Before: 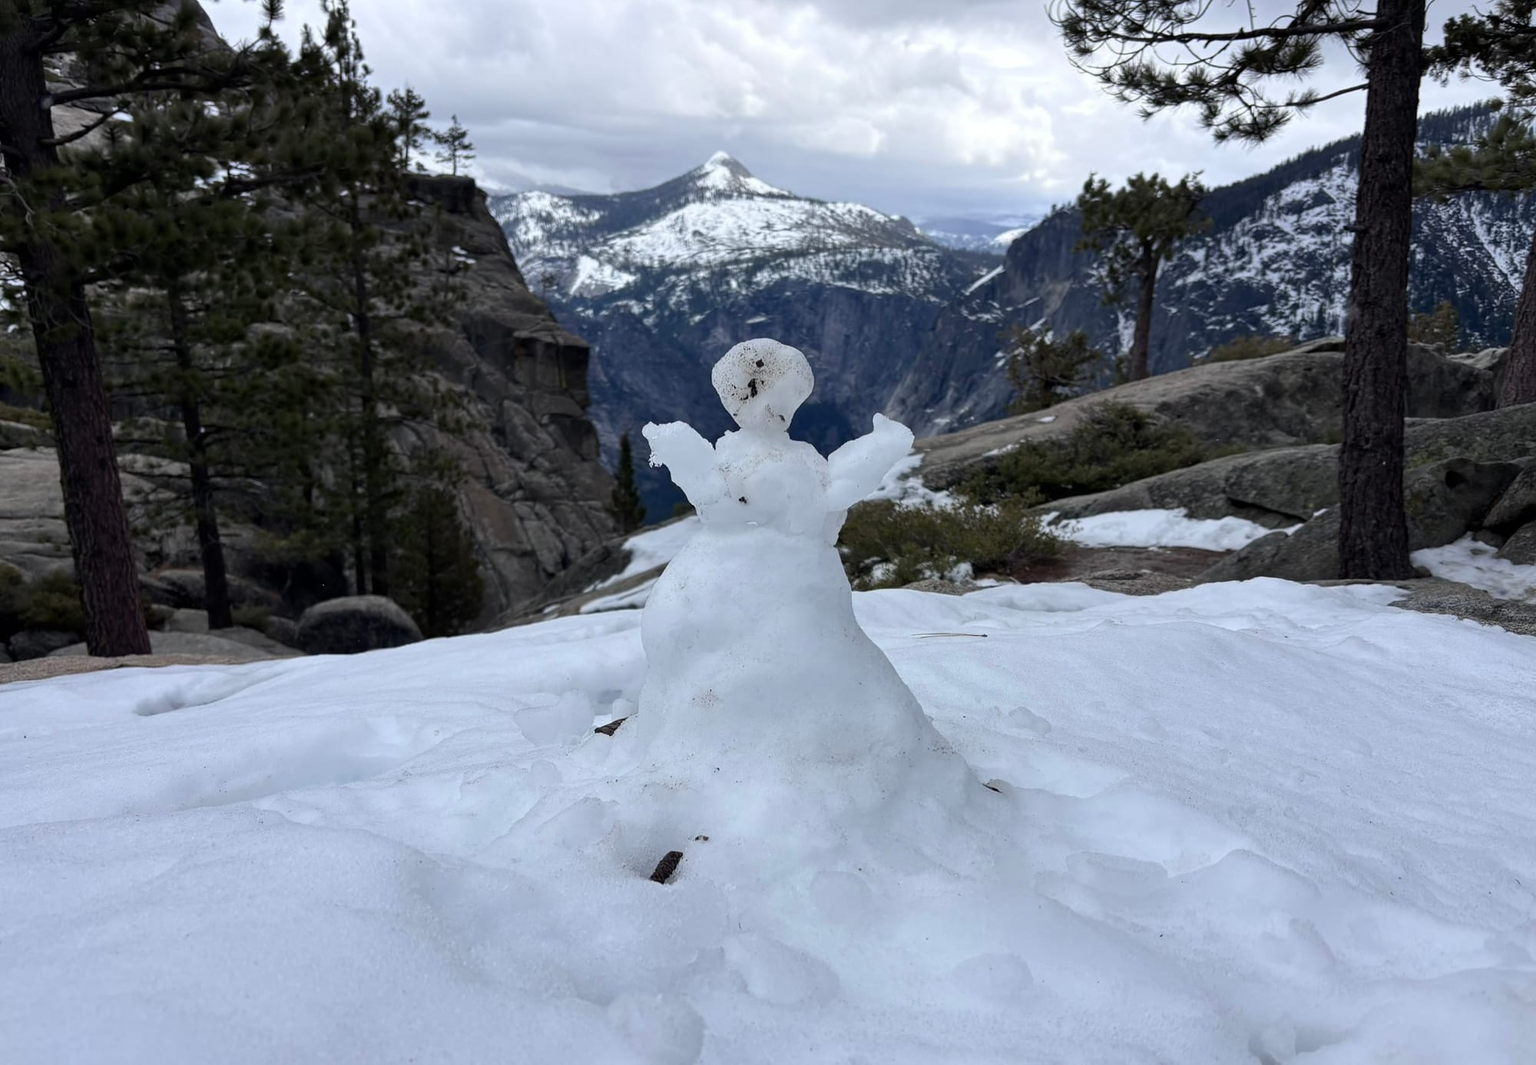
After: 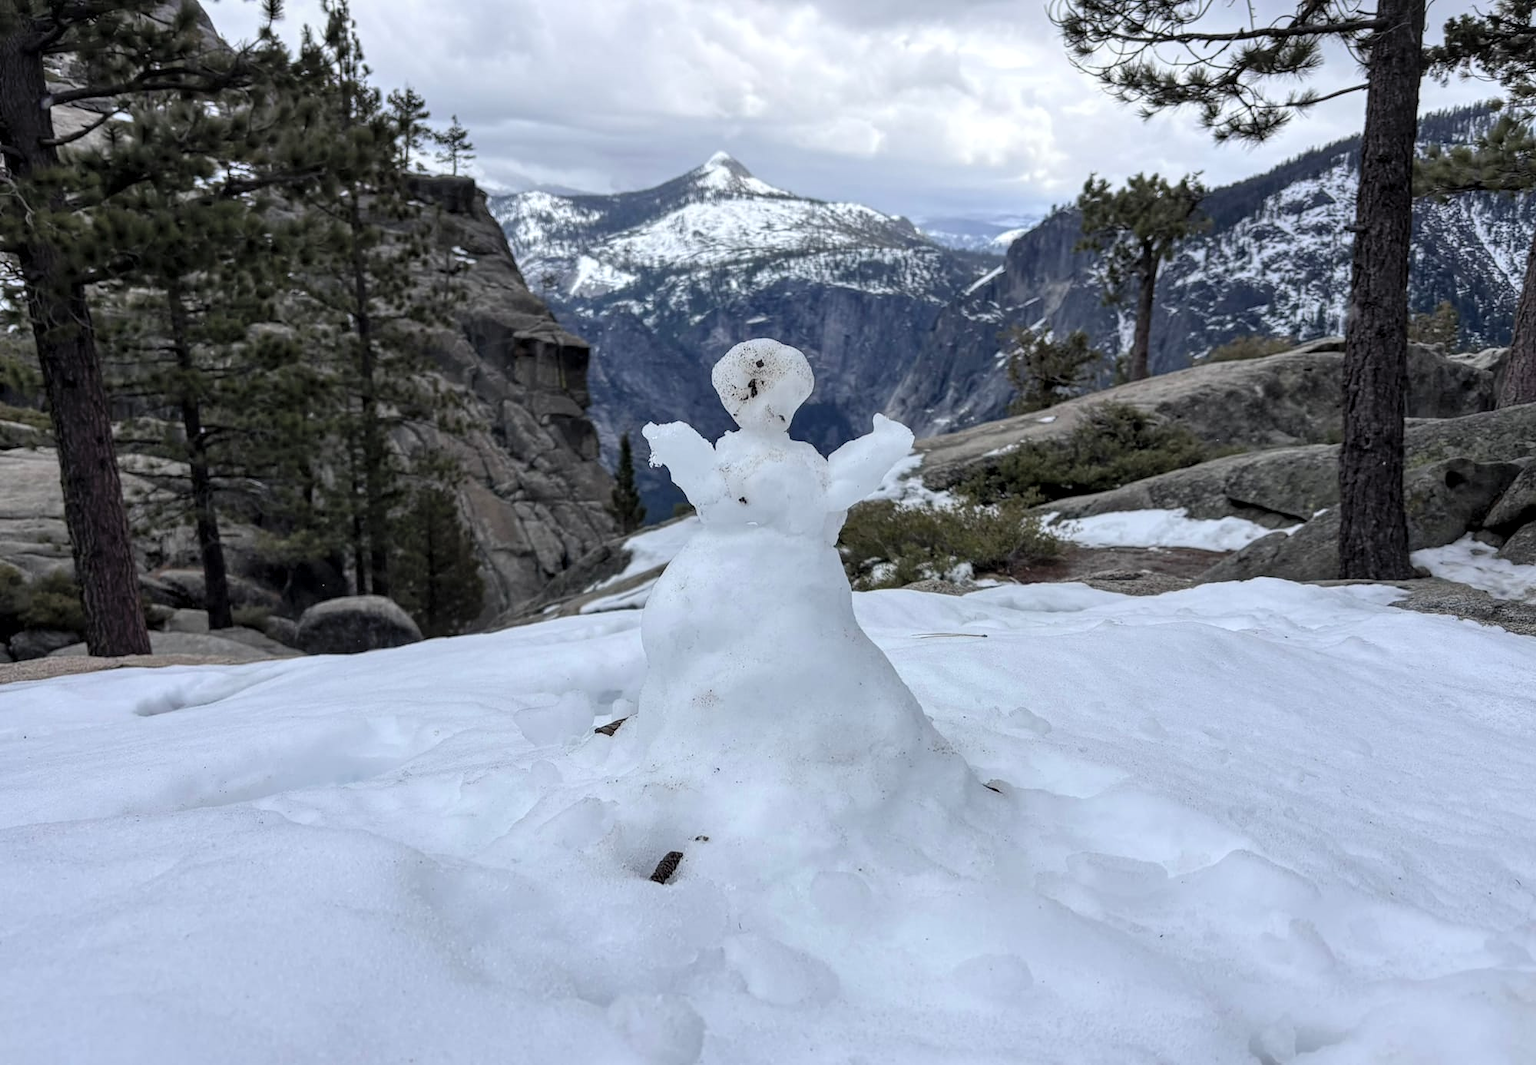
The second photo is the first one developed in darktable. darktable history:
contrast brightness saturation: brightness 0.13
local contrast: detail 130%
